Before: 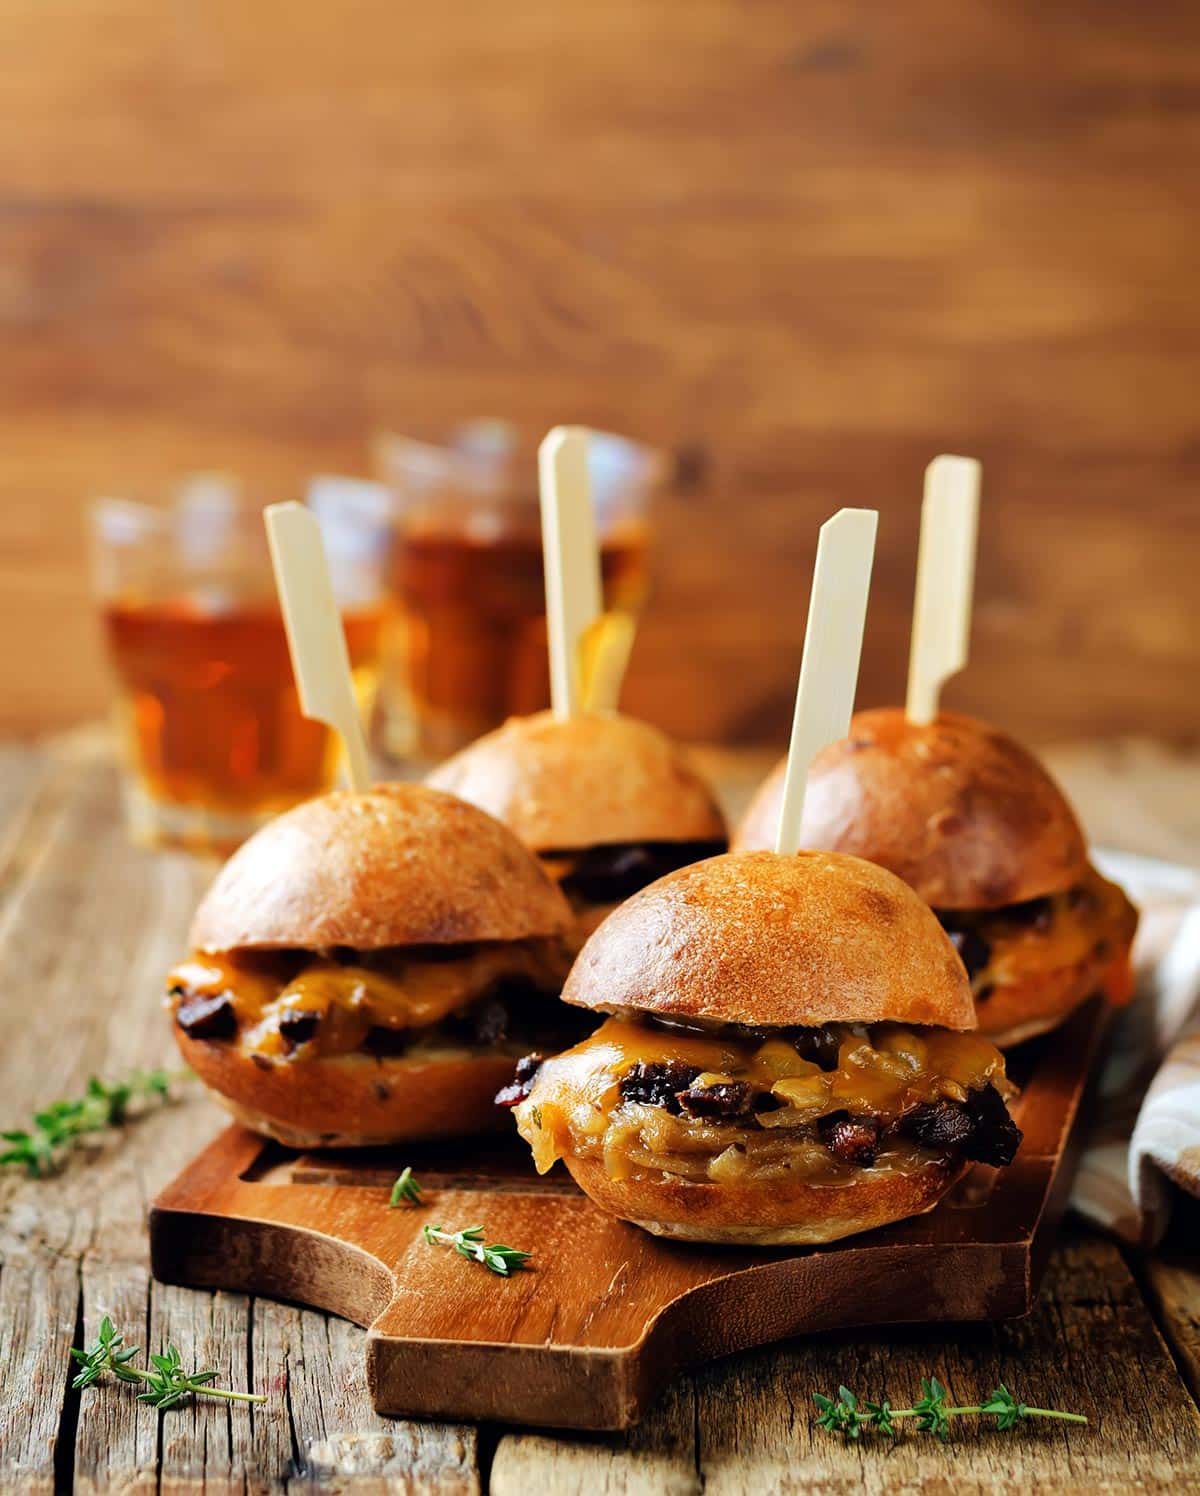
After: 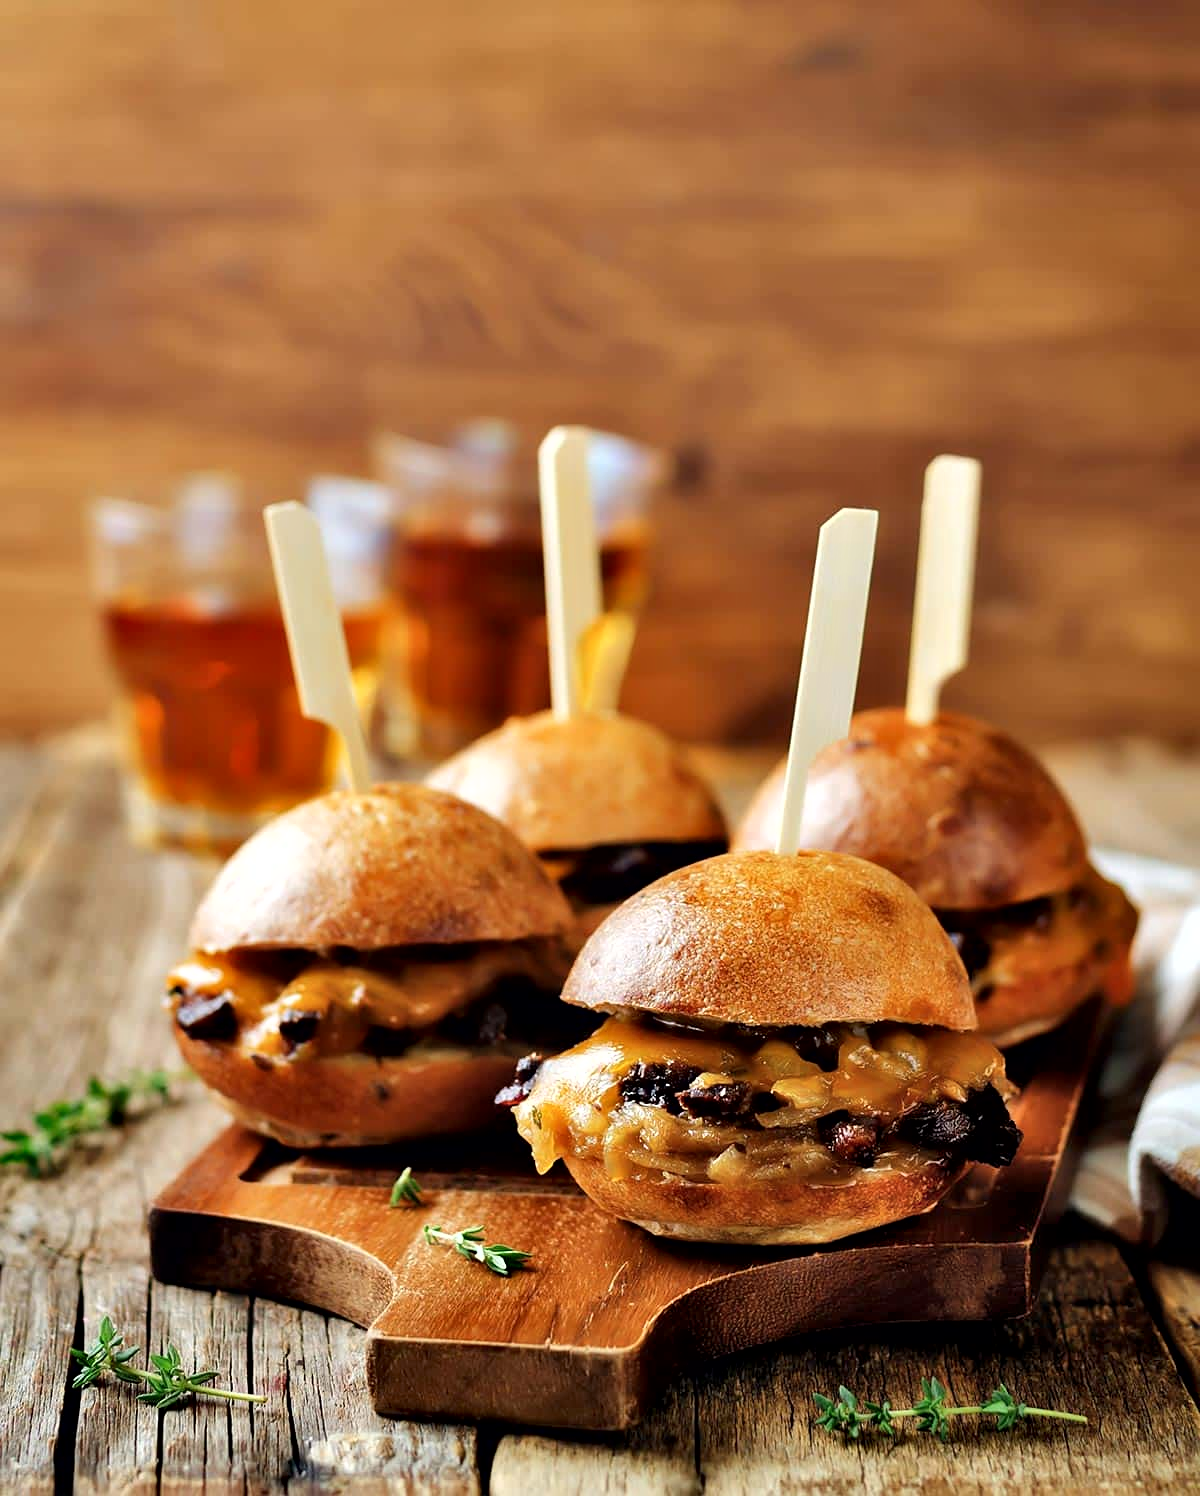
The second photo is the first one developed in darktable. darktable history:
shadows and highlights: low approximation 0.01, soften with gaussian
sharpen: amount 0.2
contrast equalizer: y [[0.514, 0.573, 0.581, 0.508, 0.5, 0.5], [0.5 ×6], [0.5 ×6], [0 ×6], [0 ×6]], mix 0.79
